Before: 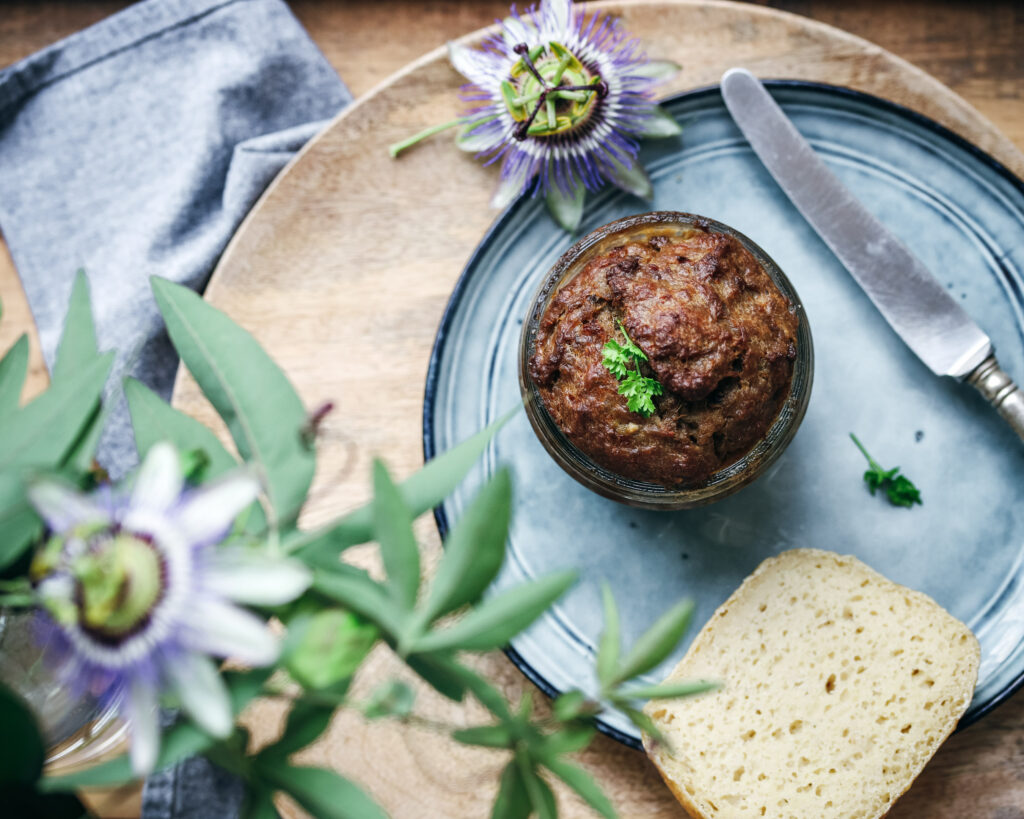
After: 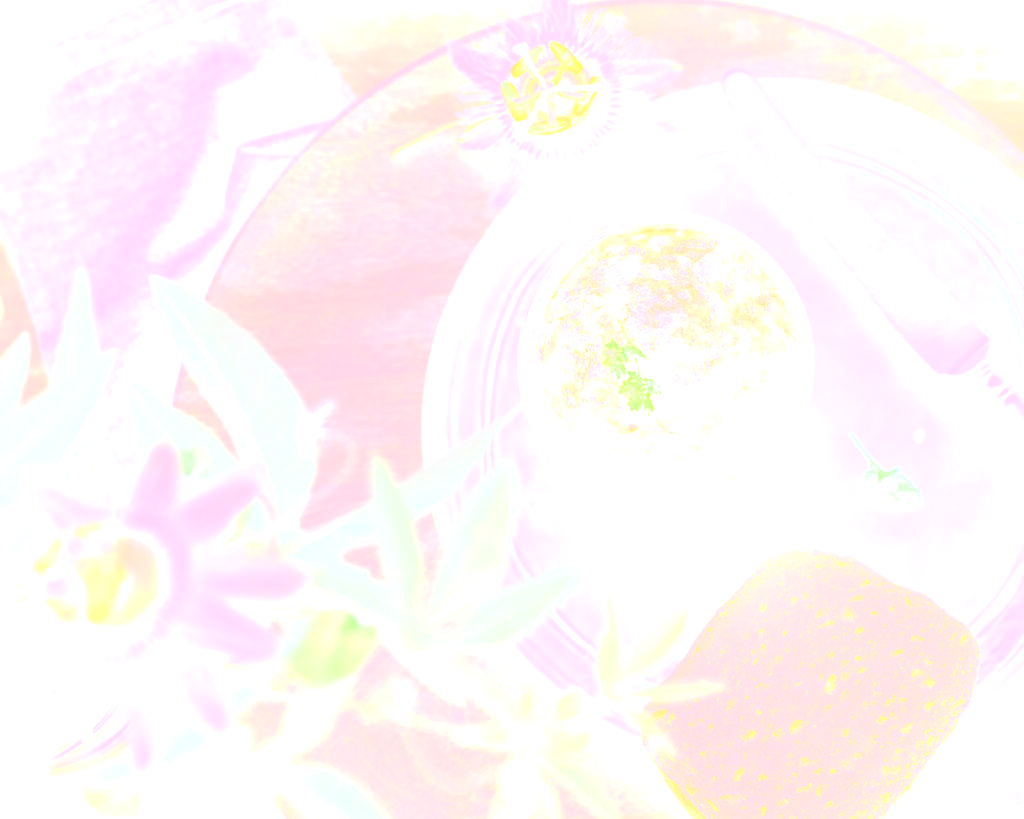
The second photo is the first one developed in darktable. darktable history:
bloom: size 70%, threshold 25%, strength 70%
exposure: black level correction 0, exposure 0.7 EV, compensate exposure bias true, compensate highlight preservation false
white balance: red 1.188, blue 1.11
